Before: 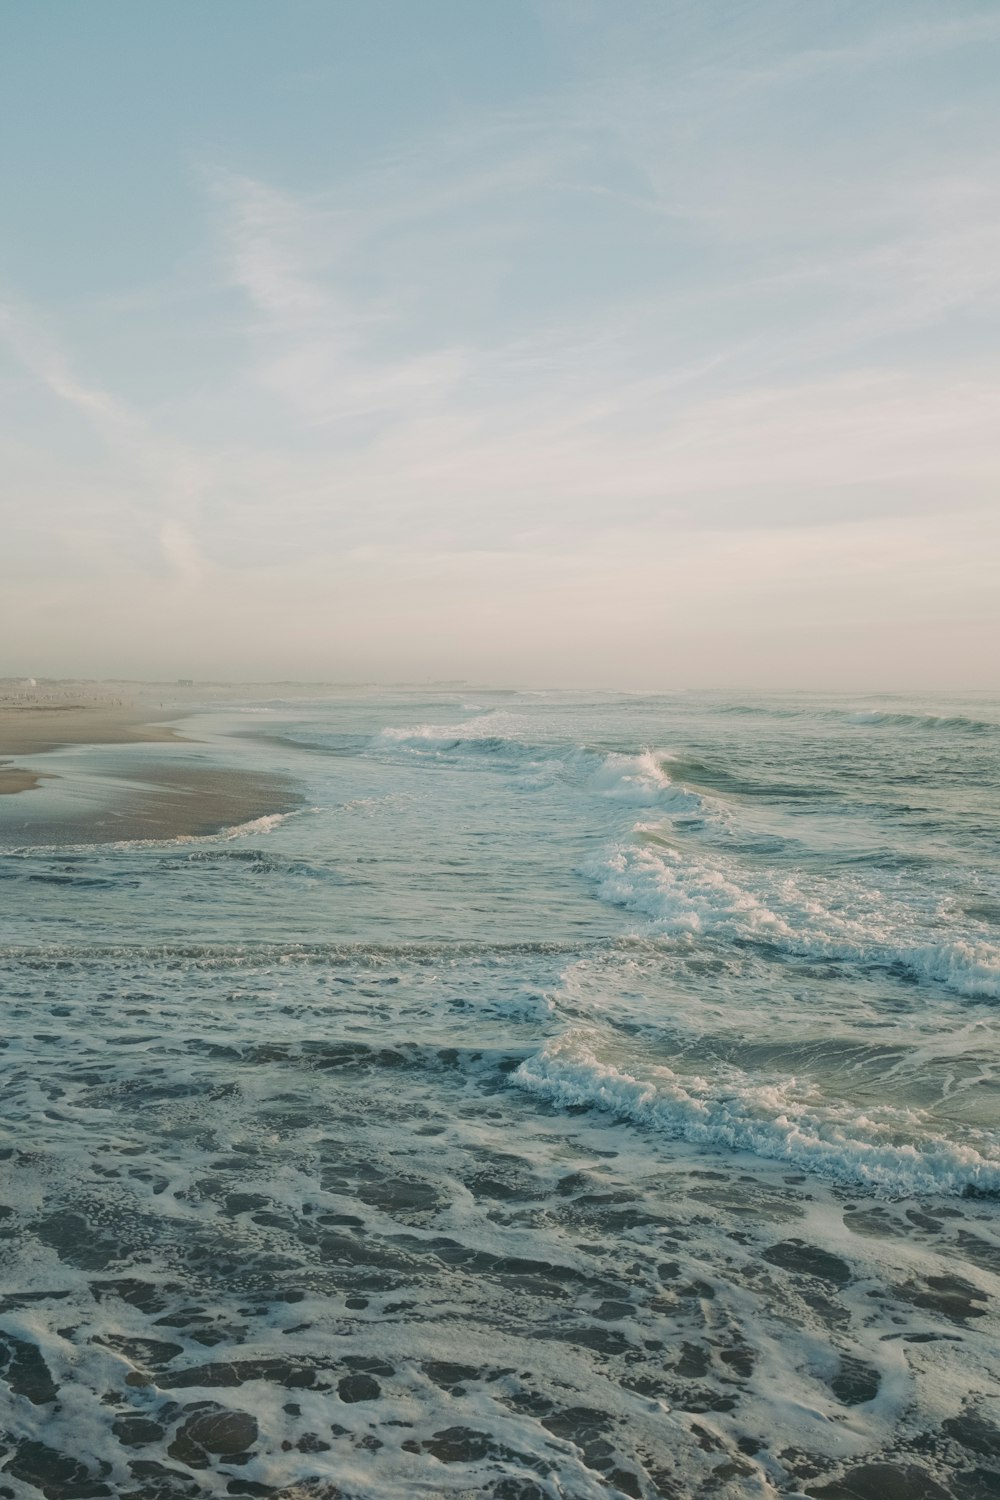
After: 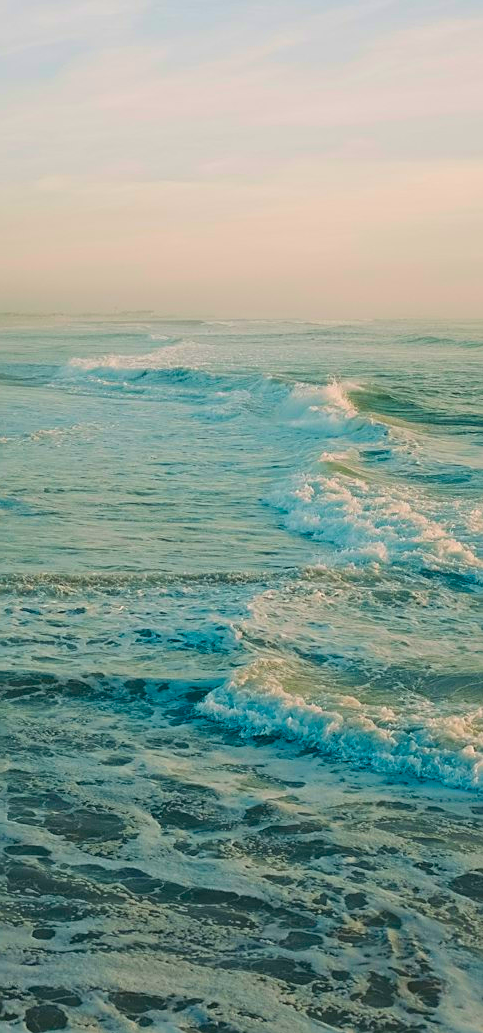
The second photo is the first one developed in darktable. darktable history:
sharpen: on, module defaults
crop: left 31.304%, top 24.708%, right 20.363%, bottom 6.402%
color balance rgb: linear chroma grading › global chroma 42.031%, perceptual saturation grading › global saturation 29.421%, global vibrance 39.544%
